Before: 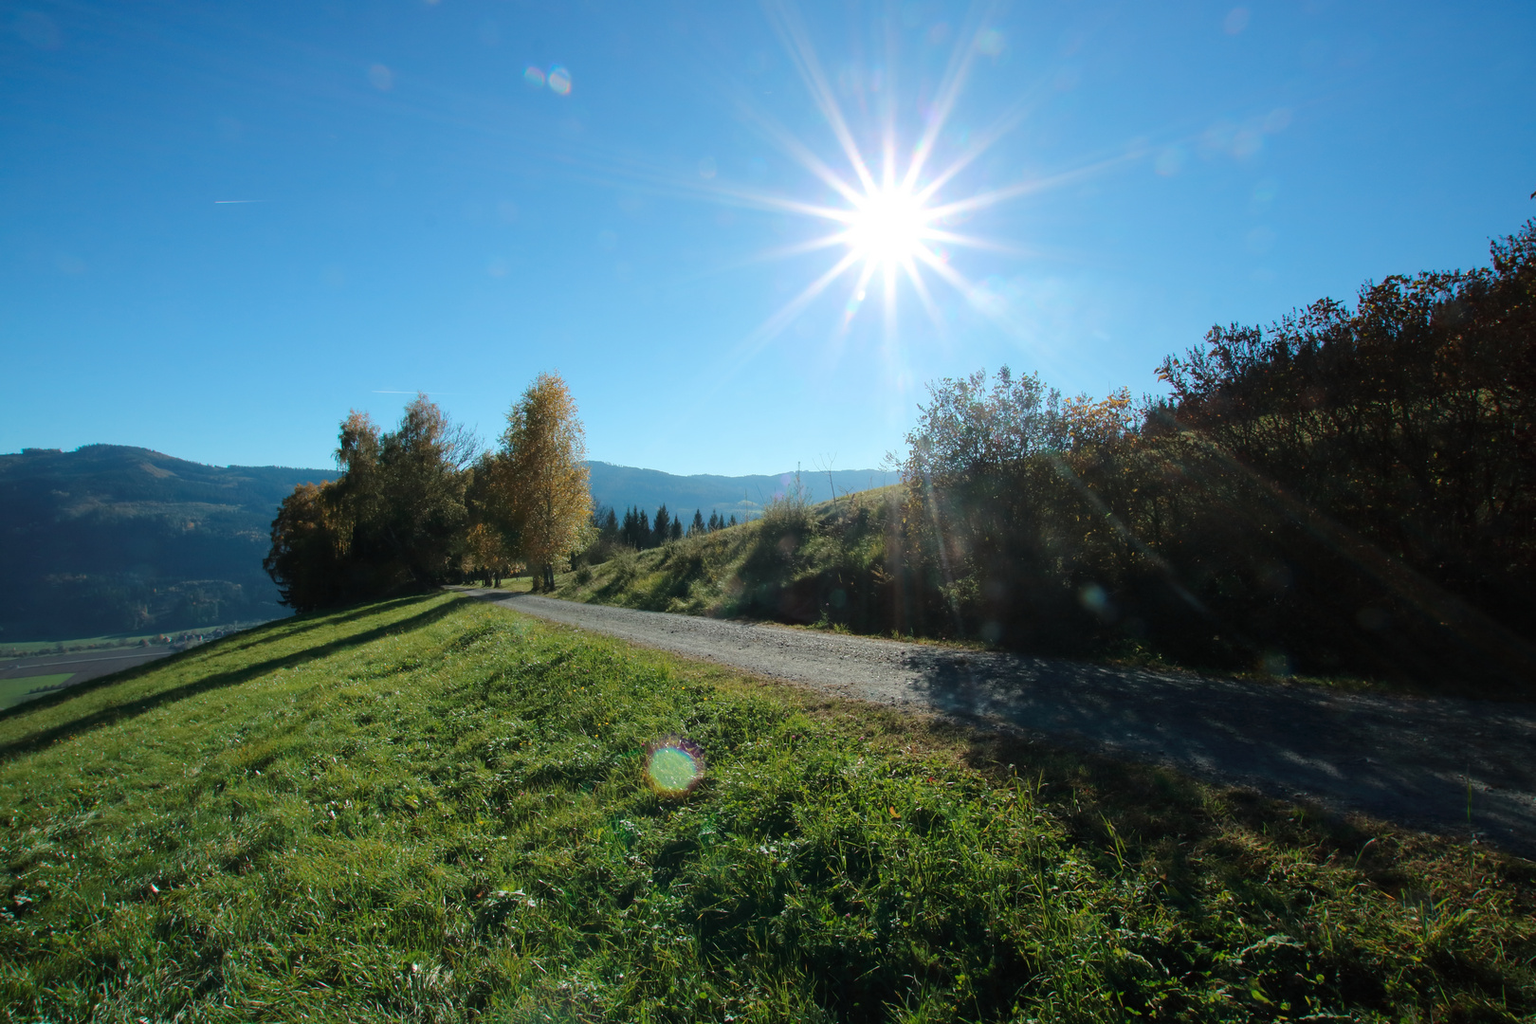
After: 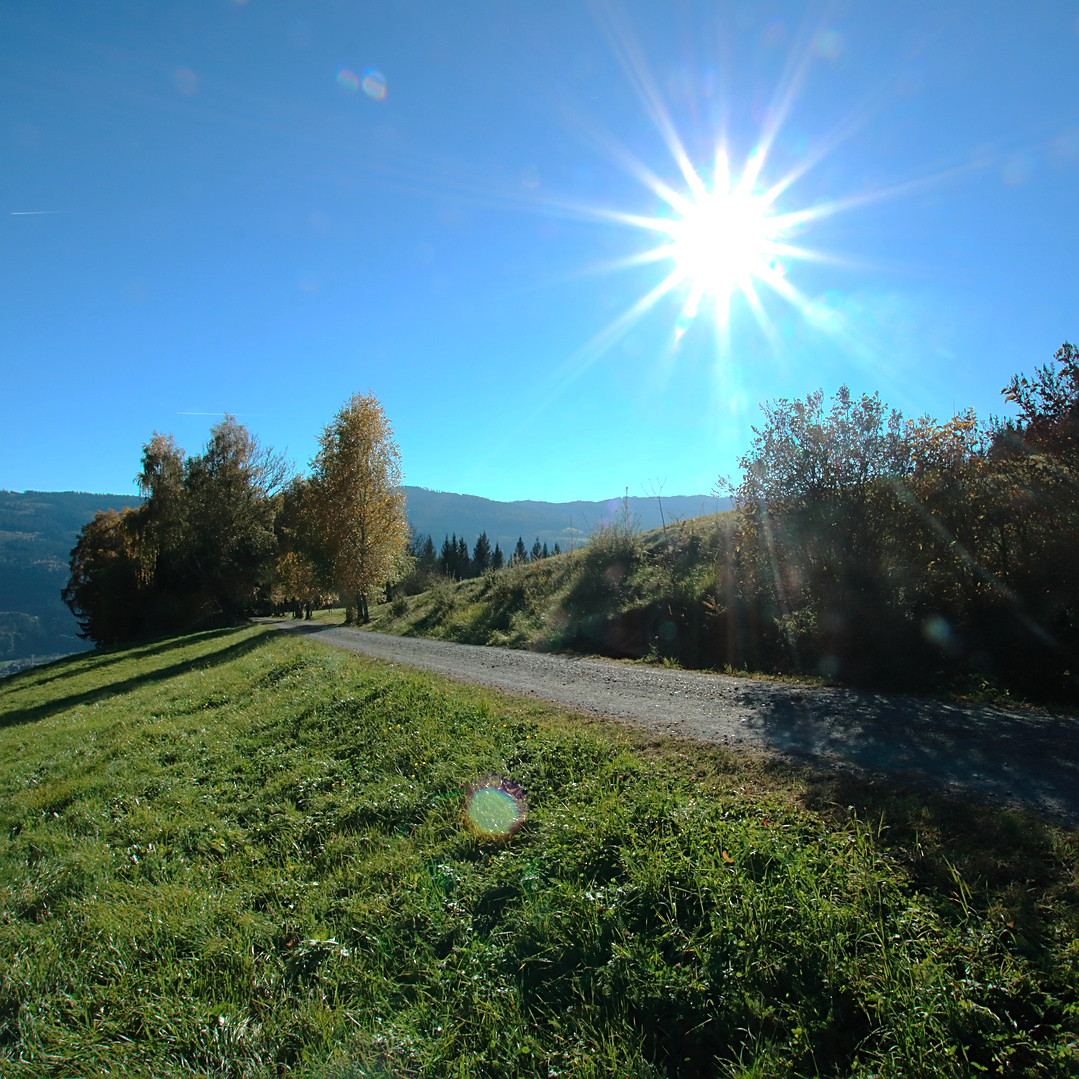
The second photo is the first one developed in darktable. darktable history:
crop and rotate: left 13.373%, right 20.019%
base curve: curves: ch0 [(0, 0) (0.841, 0.609) (1, 1)], preserve colors none
levels: levels [0, 0.394, 0.787]
sharpen: amount 0.493
